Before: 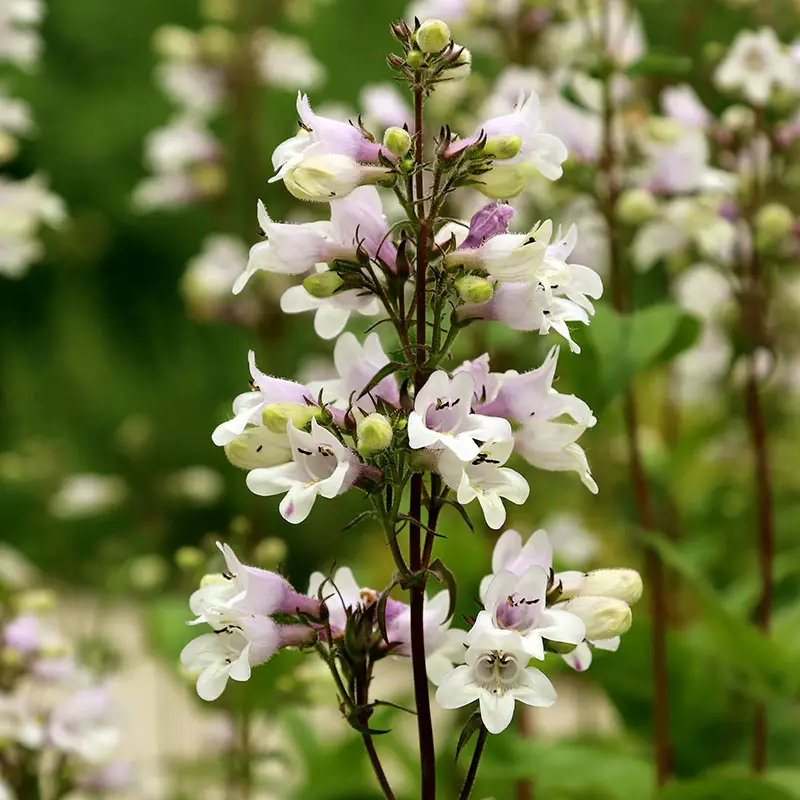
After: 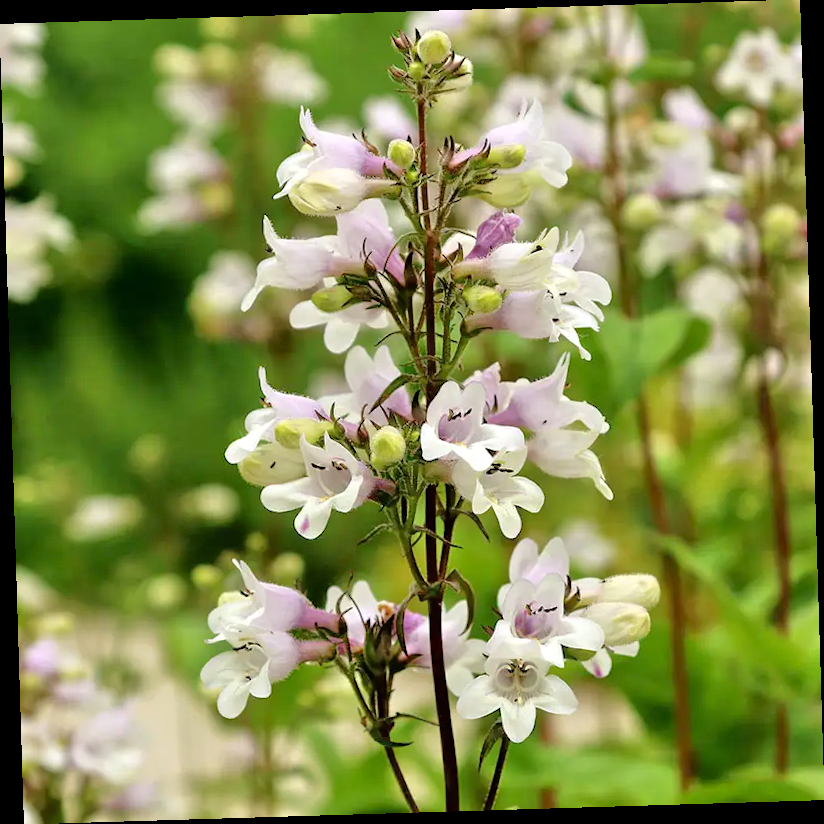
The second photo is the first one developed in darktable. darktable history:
rotate and perspective: rotation -1.75°, automatic cropping off
rgb levels: preserve colors max RGB
tone equalizer: -7 EV 0.15 EV, -6 EV 0.6 EV, -5 EV 1.15 EV, -4 EV 1.33 EV, -3 EV 1.15 EV, -2 EV 0.6 EV, -1 EV 0.15 EV, mask exposure compensation -0.5 EV
